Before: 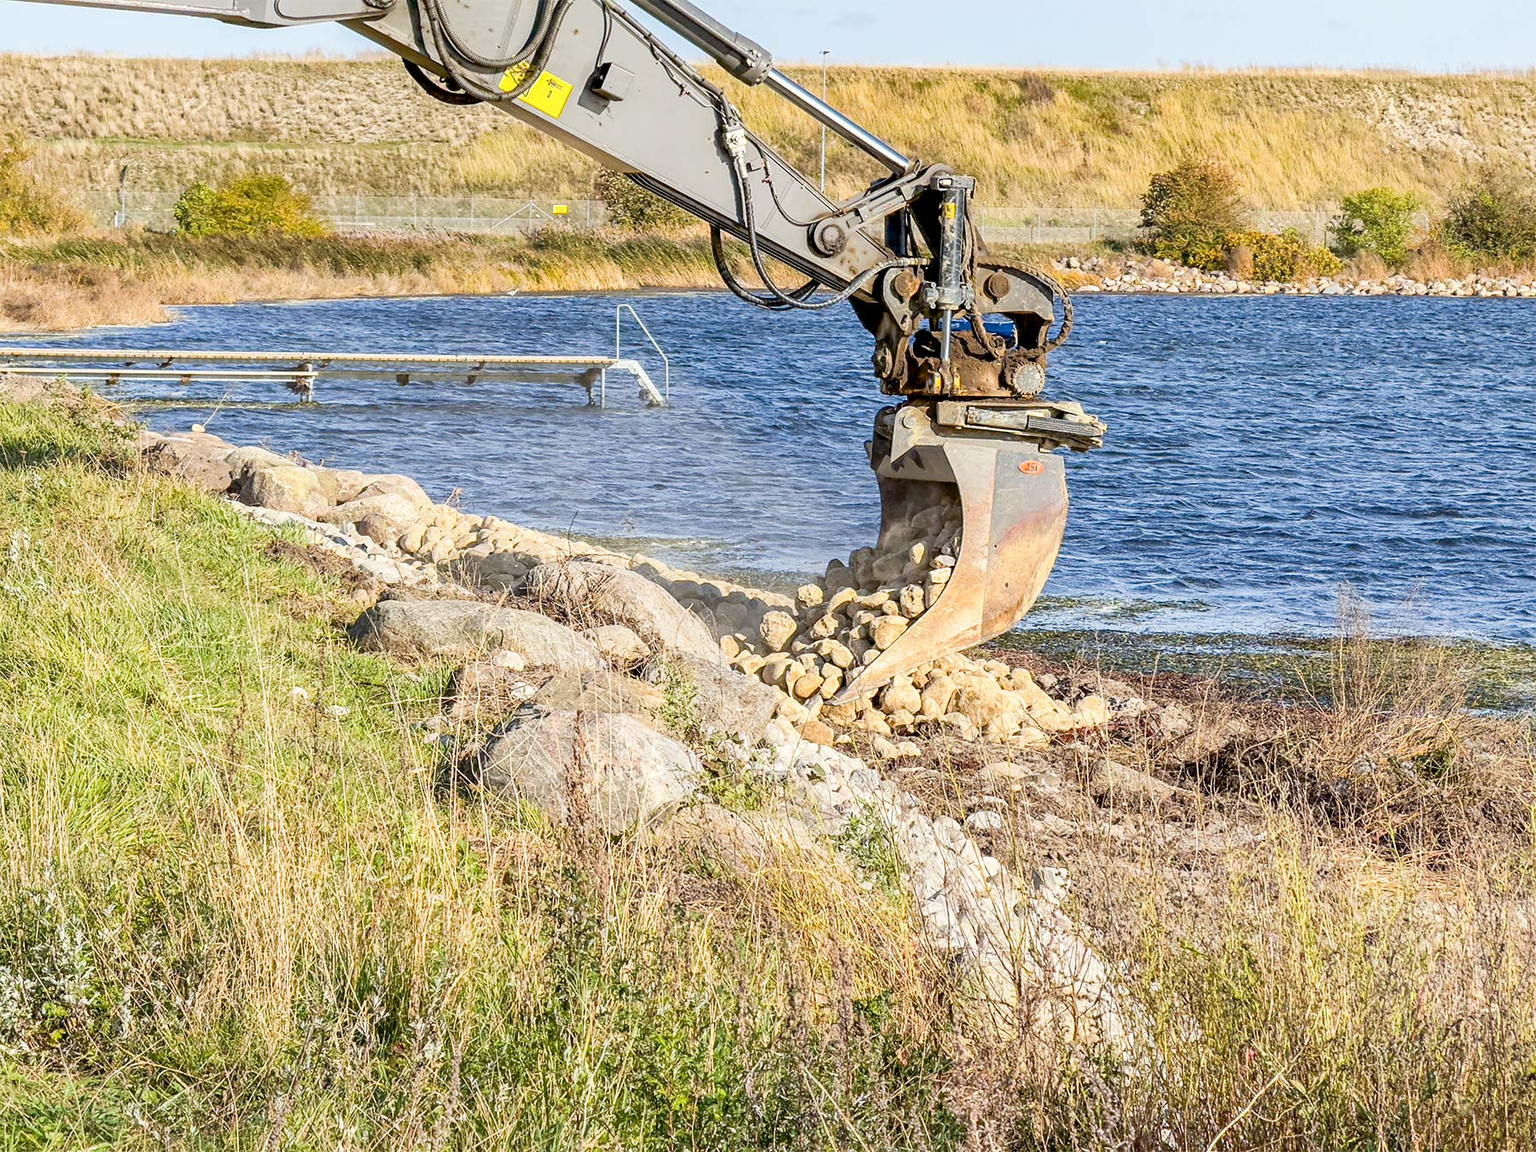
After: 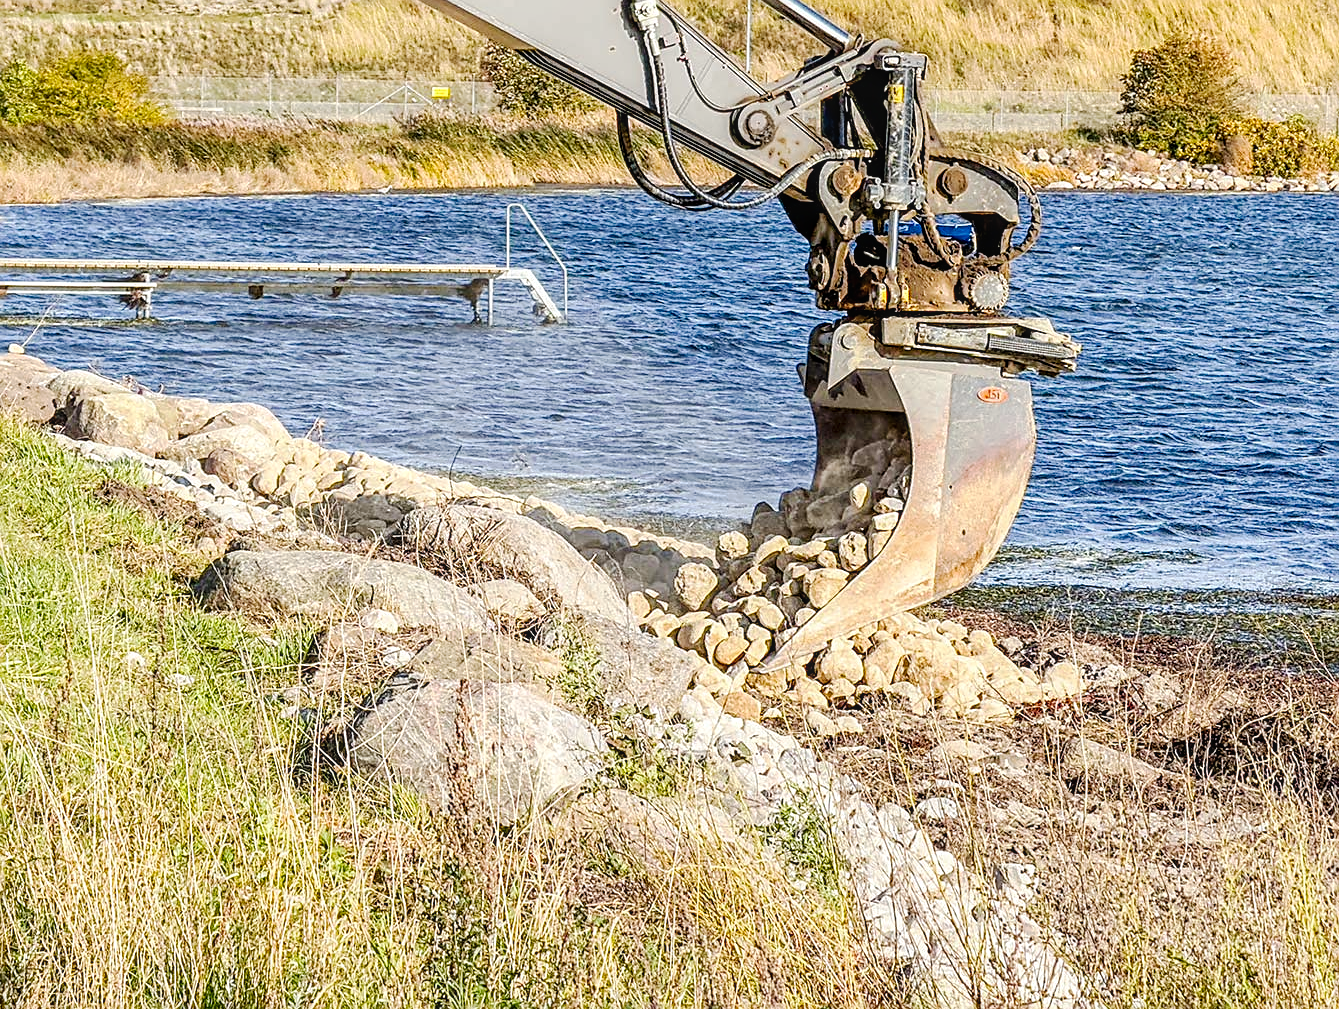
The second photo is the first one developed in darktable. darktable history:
local contrast: on, module defaults
crop and rotate: left 12.036%, top 11.398%, right 13.545%, bottom 13.811%
sharpen: on, module defaults
tone curve: curves: ch0 [(0.003, 0) (0.066, 0.031) (0.163, 0.112) (0.264, 0.238) (0.395, 0.408) (0.517, 0.56) (0.684, 0.734) (0.791, 0.814) (1, 1)]; ch1 [(0, 0) (0.164, 0.115) (0.337, 0.332) (0.39, 0.398) (0.464, 0.461) (0.501, 0.5) (0.507, 0.5) (0.534, 0.532) (0.577, 0.59) (0.652, 0.681) (0.733, 0.749) (0.811, 0.796) (1, 1)]; ch2 [(0, 0) (0.337, 0.382) (0.464, 0.476) (0.501, 0.5) (0.527, 0.54) (0.551, 0.565) (0.6, 0.59) (0.687, 0.675) (1, 1)], preserve colors none
